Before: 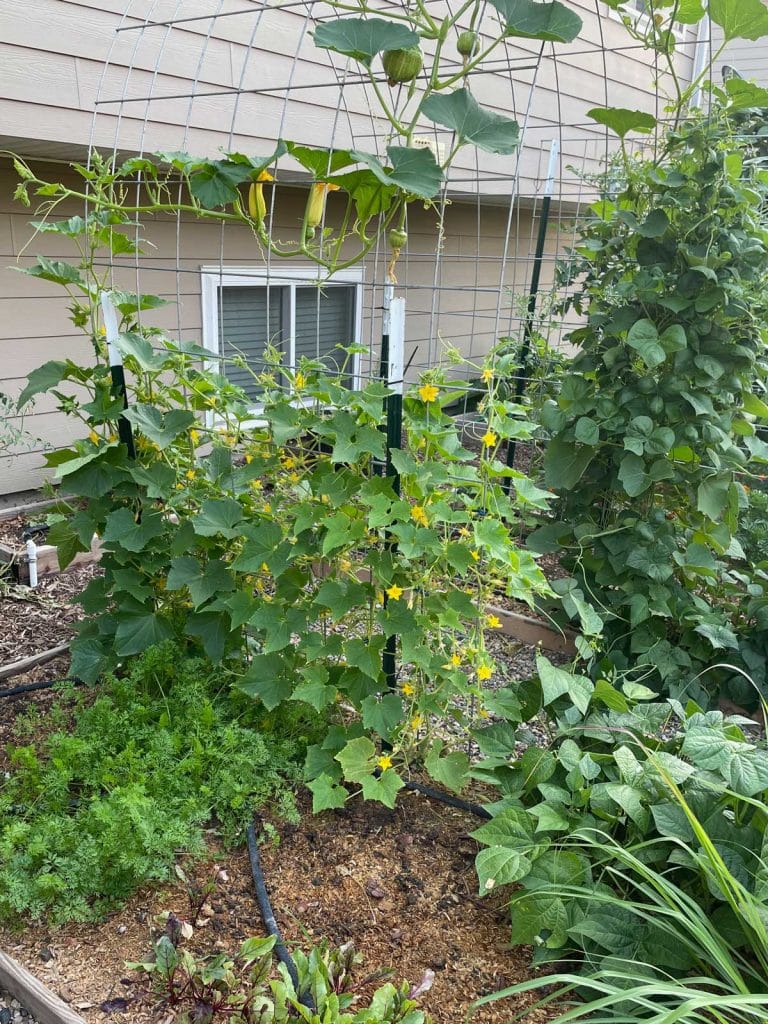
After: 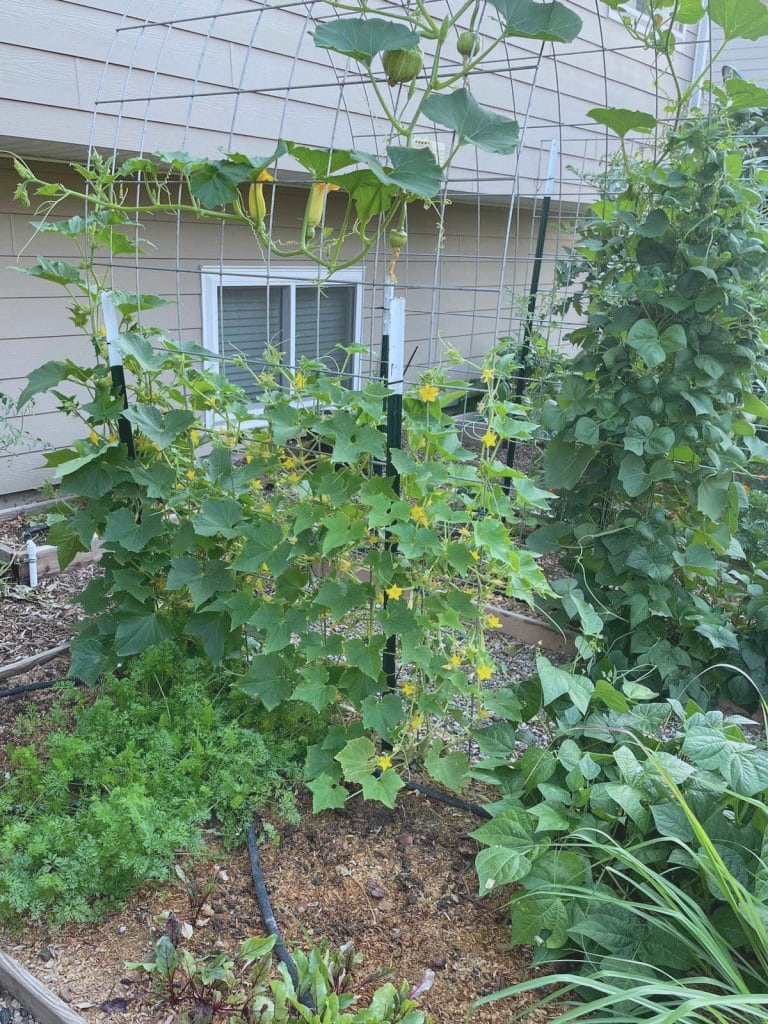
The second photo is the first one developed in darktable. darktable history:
contrast brightness saturation: contrast -0.15, brightness 0.05, saturation -0.12
color calibration: x 0.37, y 0.382, temperature 4313.32 K
